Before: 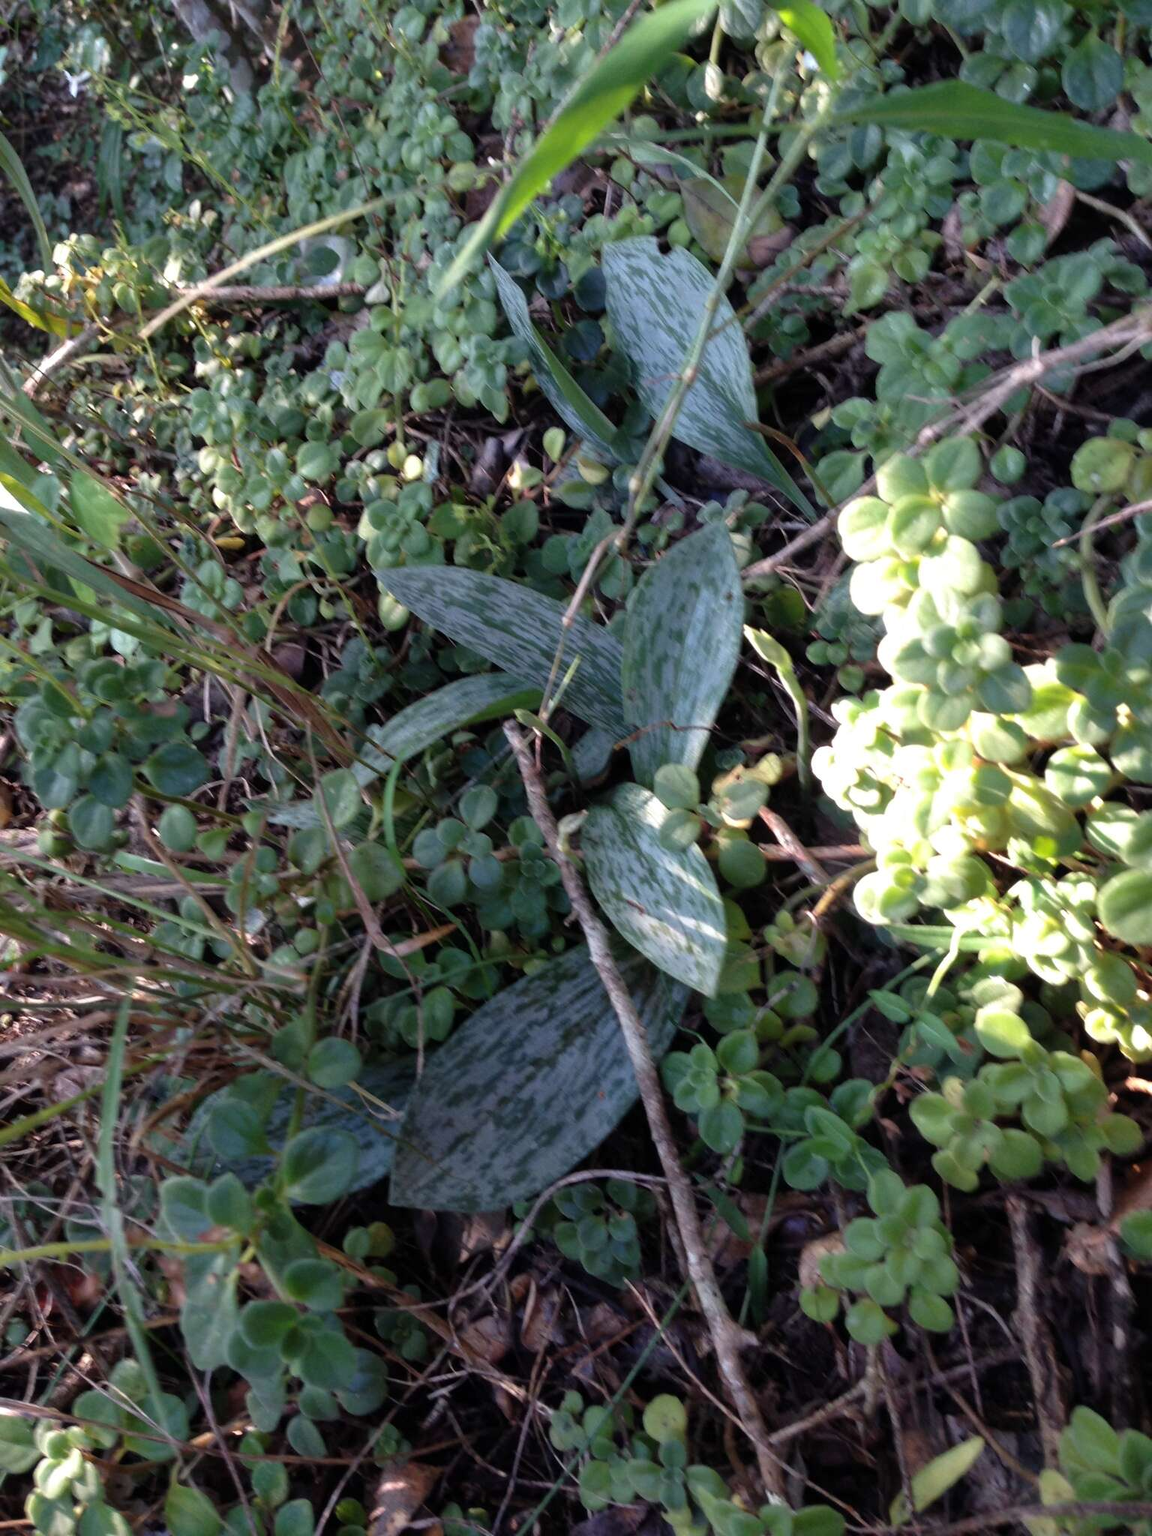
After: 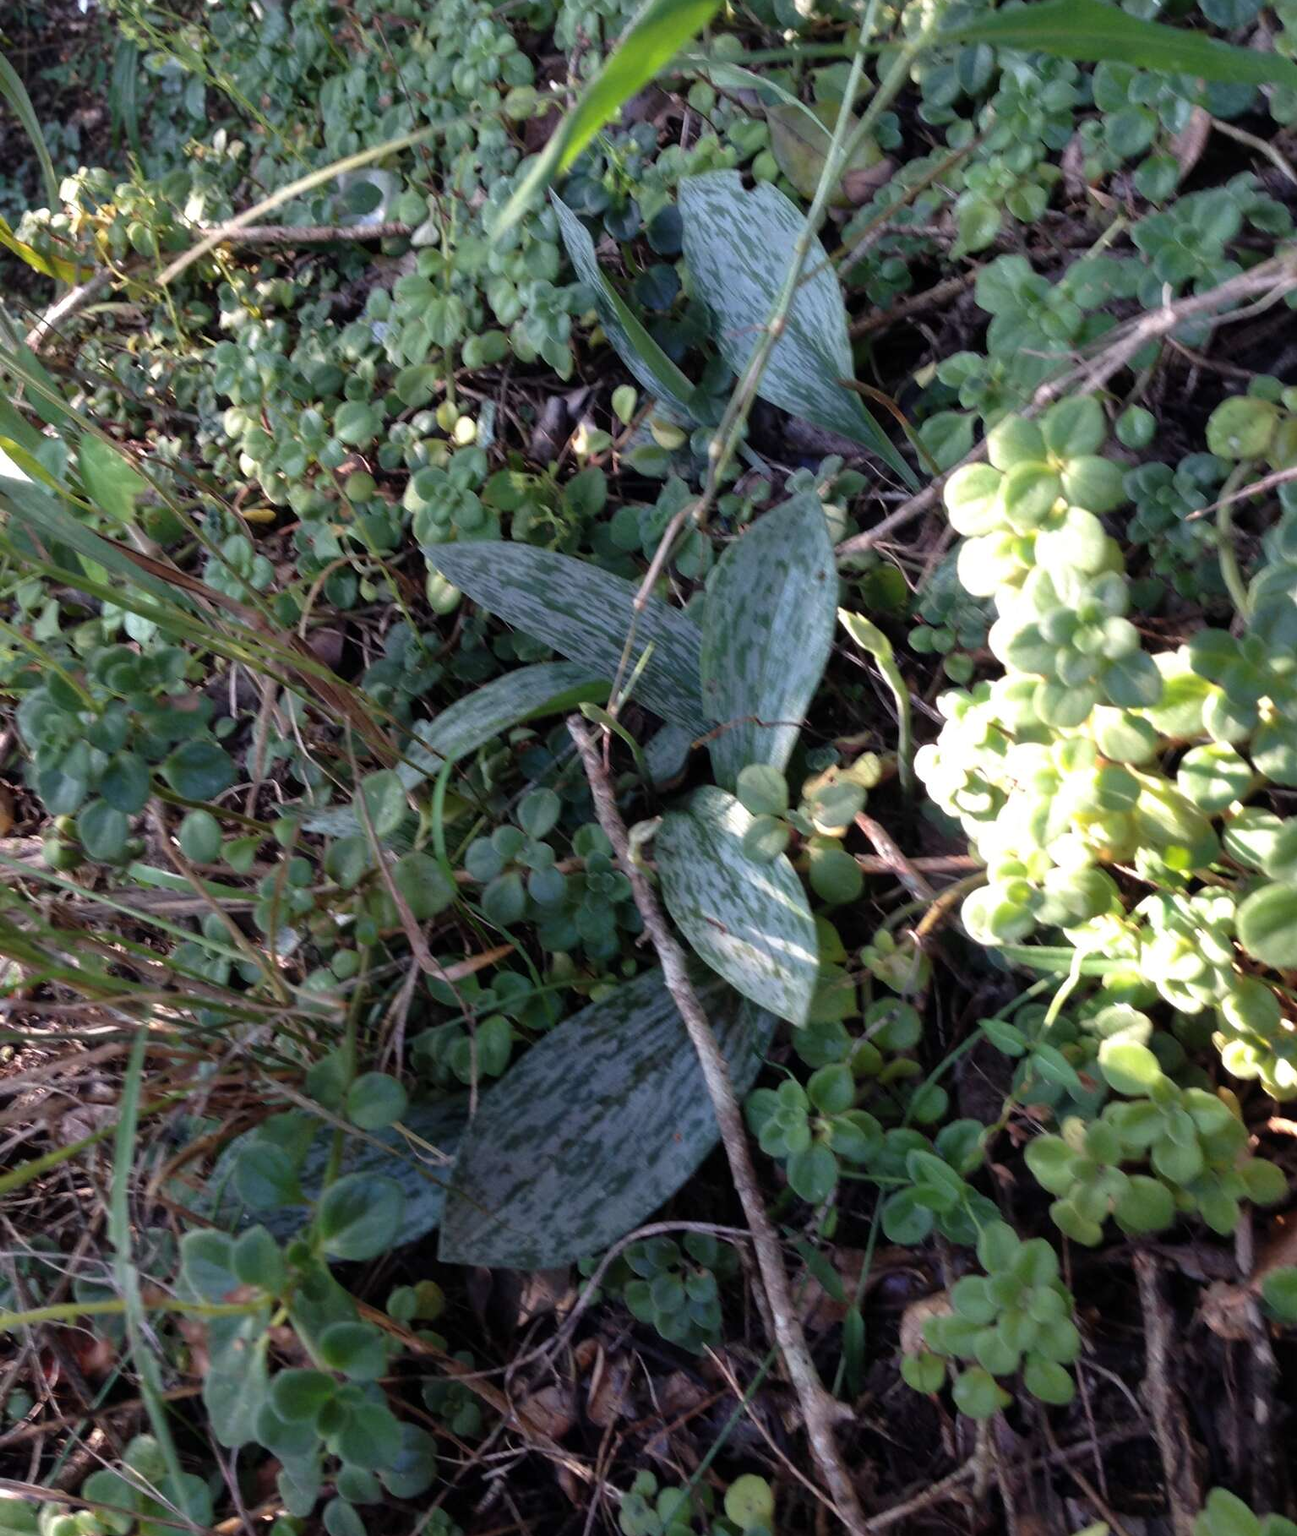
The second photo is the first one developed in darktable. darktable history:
crop and rotate: top 5.609%, bottom 5.609%
